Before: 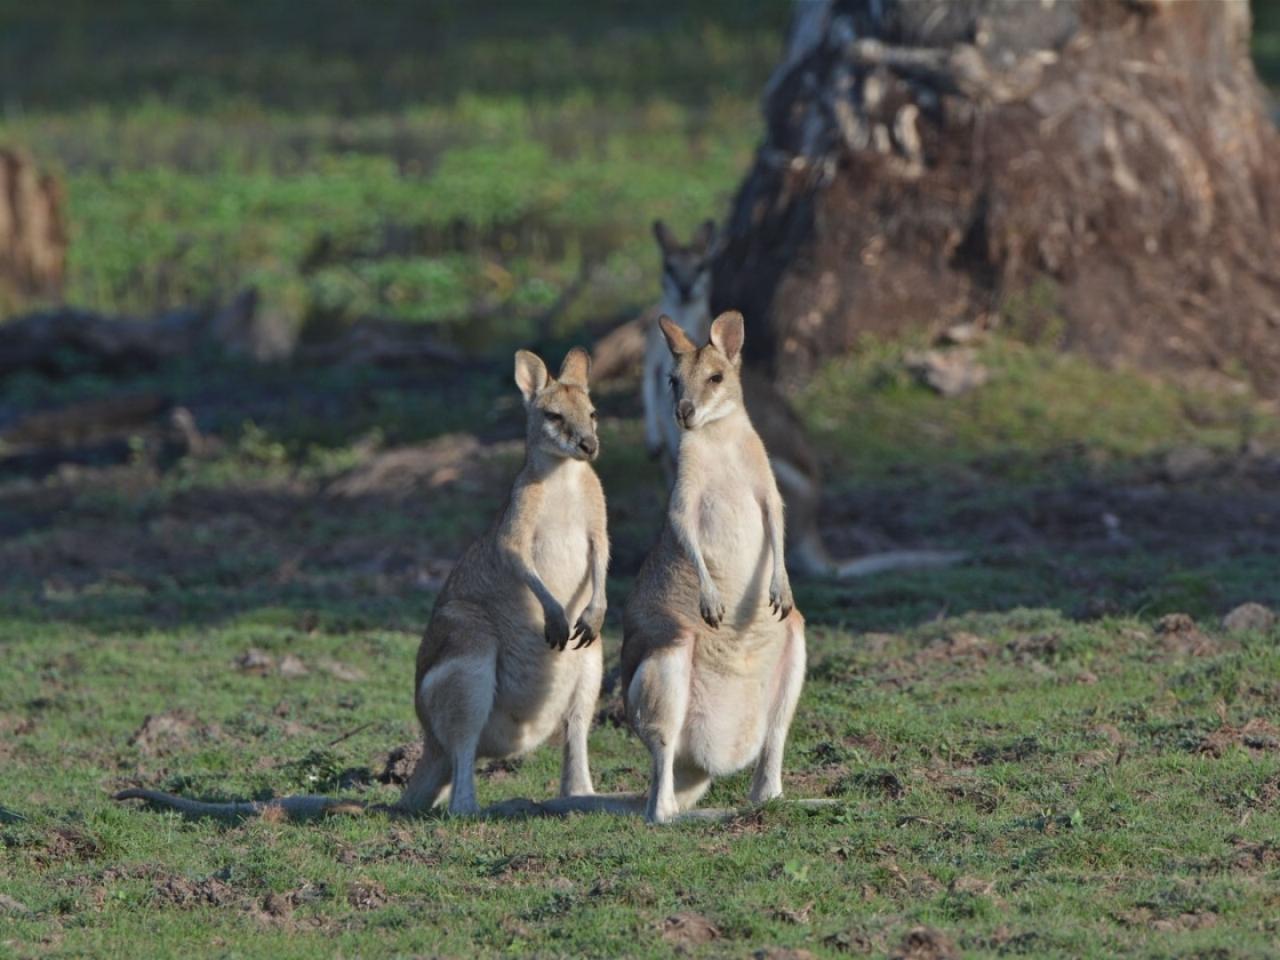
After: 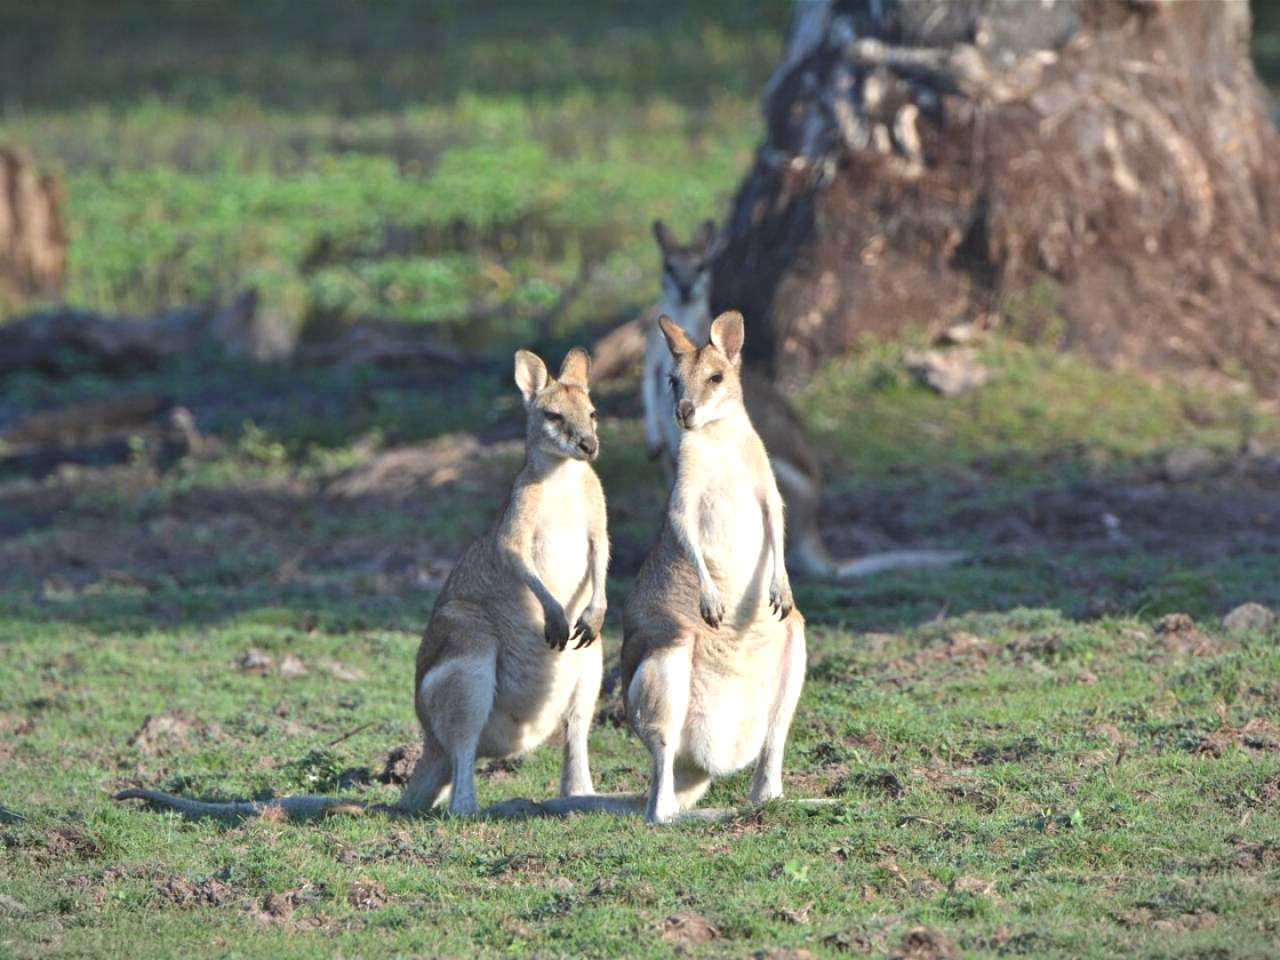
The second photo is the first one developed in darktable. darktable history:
white balance: red 1, blue 1
exposure: black level correction -0.001, exposure 0.9 EV, compensate exposure bias true, compensate highlight preservation false
vignetting: fall-off start 100%, fall-off radius 64.94%, automatic ratio true, unbound false
